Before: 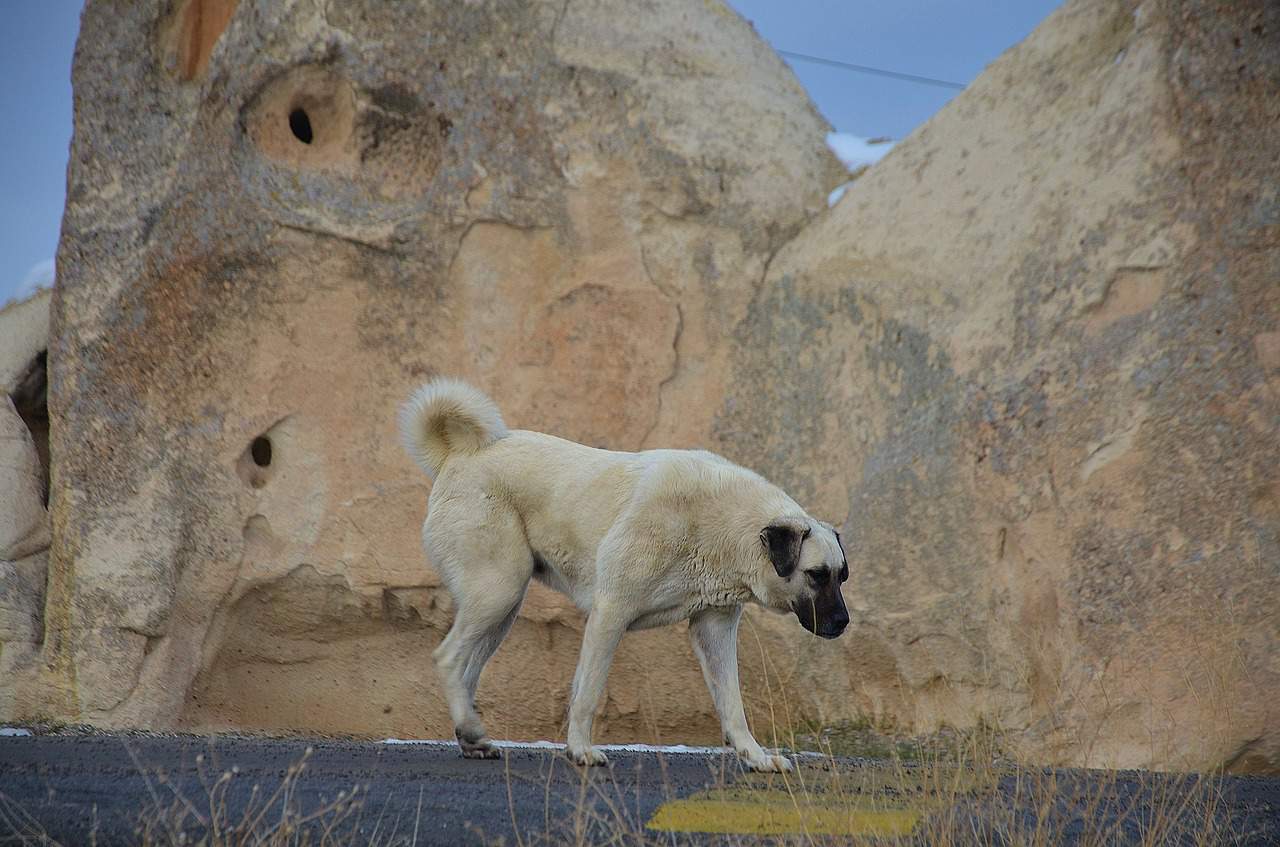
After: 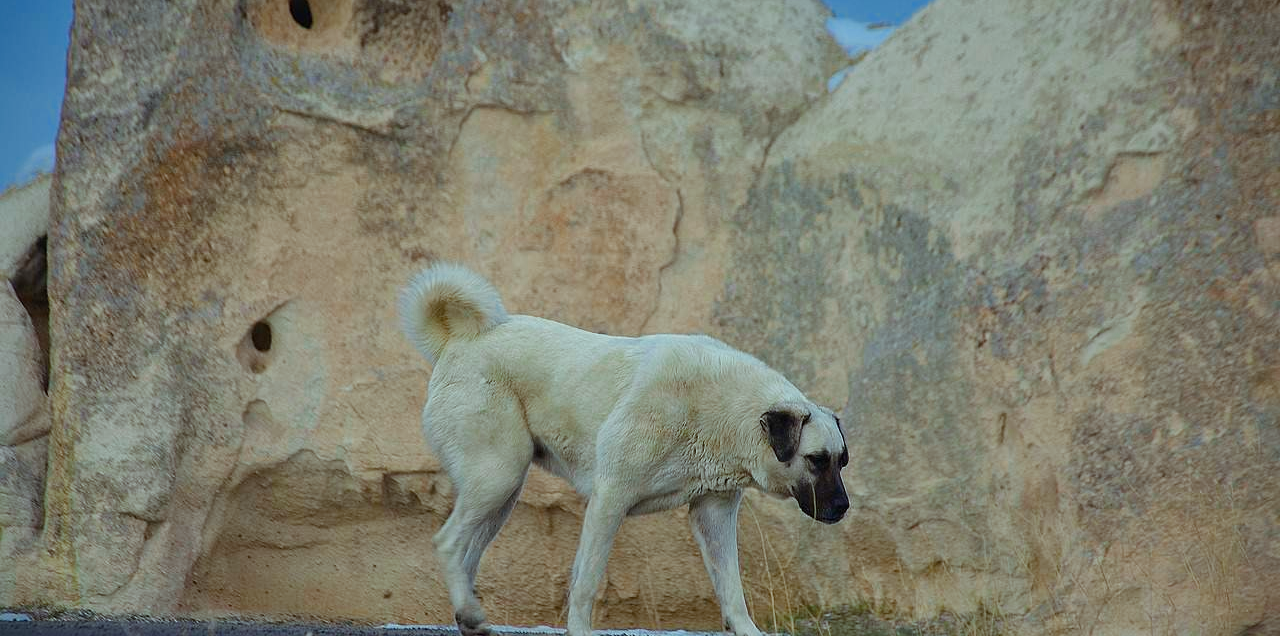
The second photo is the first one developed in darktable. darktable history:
crop: top 13.624%, bottom 11.198%
color zones: curves: ch0 [(0, 0.5) (0.125, 0.4) (0.25, 0.5) (0.375, 0.4) (0.5, 0.4) (0.625, 0.35) (0.75, 0.35) (0.875, 0.5)]; ch1 [(0, 0.35) (0.125, 0.45) (0.25, 0.35) (0.375, 0.35) (0.5, 0.35) (0.625, 0.35) (0.75, 0.45) (0.875, 0.35)]; ch2 [(0, 0.6) (0.125, 0.5) (0.25, 0.5) (0.375, 0.6) (0.5, 0.6) (0.625, 0.5) (0.75, 0.5) (0.875, 0.5)]
color balance rgb: highlights gain › luminance 15.559%, highlights gain › chroma 3.954%, highlights gain › hue 210.04°, perceptual saturation grading › global saturation 27.011%, perceptual saturation grading › highlights -28.304%, perceptual saturation grading › mid-tones 15.866%, perceptual saturation grading › shadows 34.102%, global vibrance 20%
